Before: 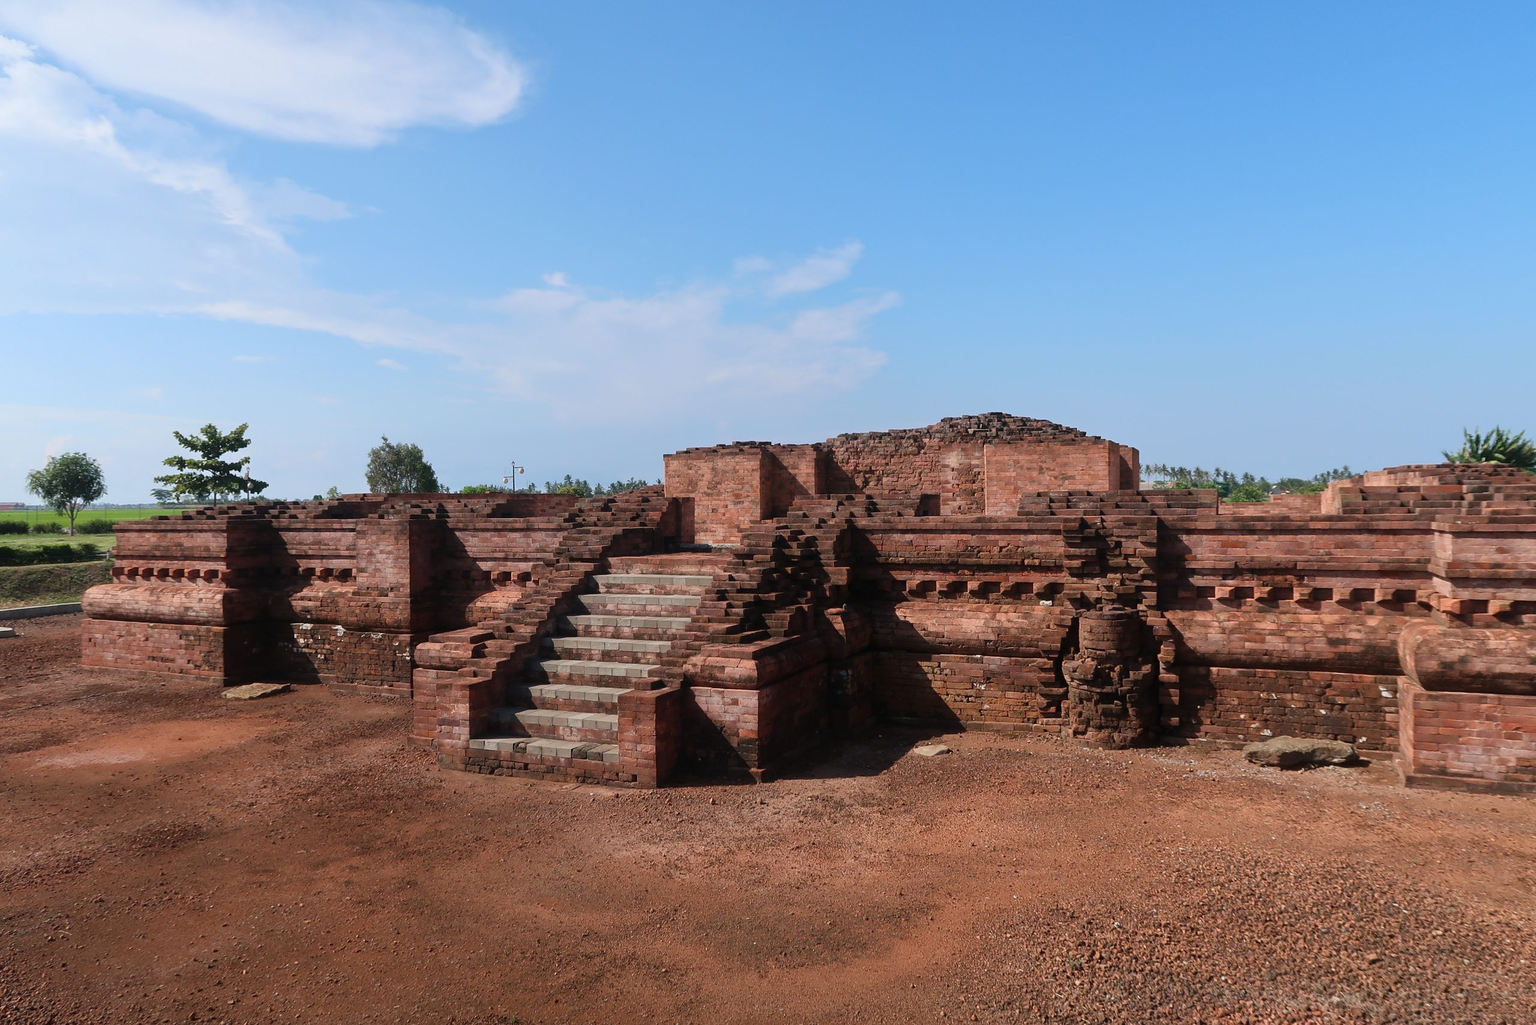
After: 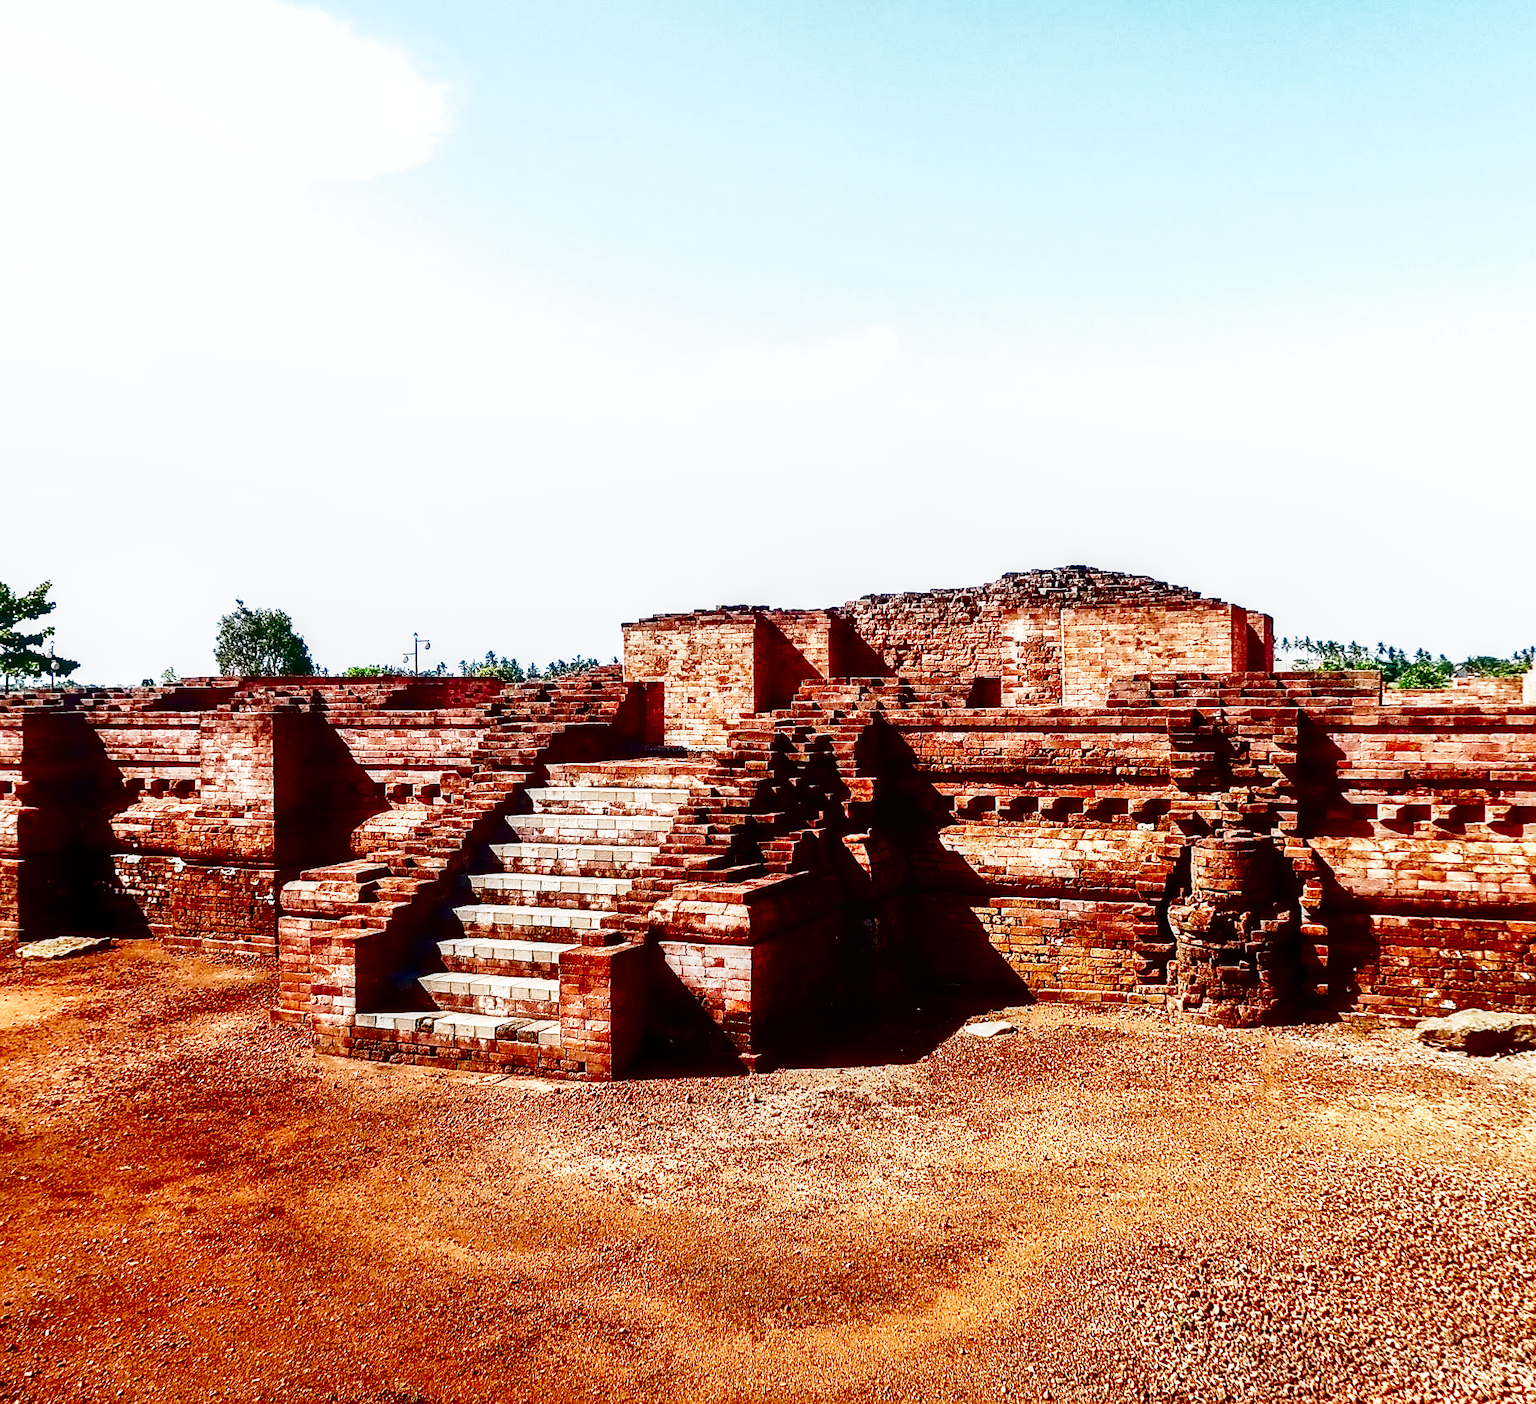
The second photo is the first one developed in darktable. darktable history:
crop: left 13.675%, right 13.333%
base curve: curves: ch0 [(0, 0) (0.007, 0.004) (0.027, 0.03) (0.046, 0.07) (0.207, 0.54) (0.442, 0.872) (0.673, 0.972) (1, 1)], preserve colors none
shadows and highlights: low approximation 0.01, soften with gaussian
contrast equalizer: octaves 7, y [[0.5 ×6], [0.5 ×6], [0.5 ×6], [0 ×6], [0, 0.039, 0.251, 0.29, 0.293, 0.292]]
contrast brightness saturation: brightness -0.988, saturation 0.999
local contrast: highlights 40%, shadows 60%, detail 137%, midtone range 0.513
exposure: exposure 1.146 EV, compensate highlight preservation false
sharpen: on, module defaults
